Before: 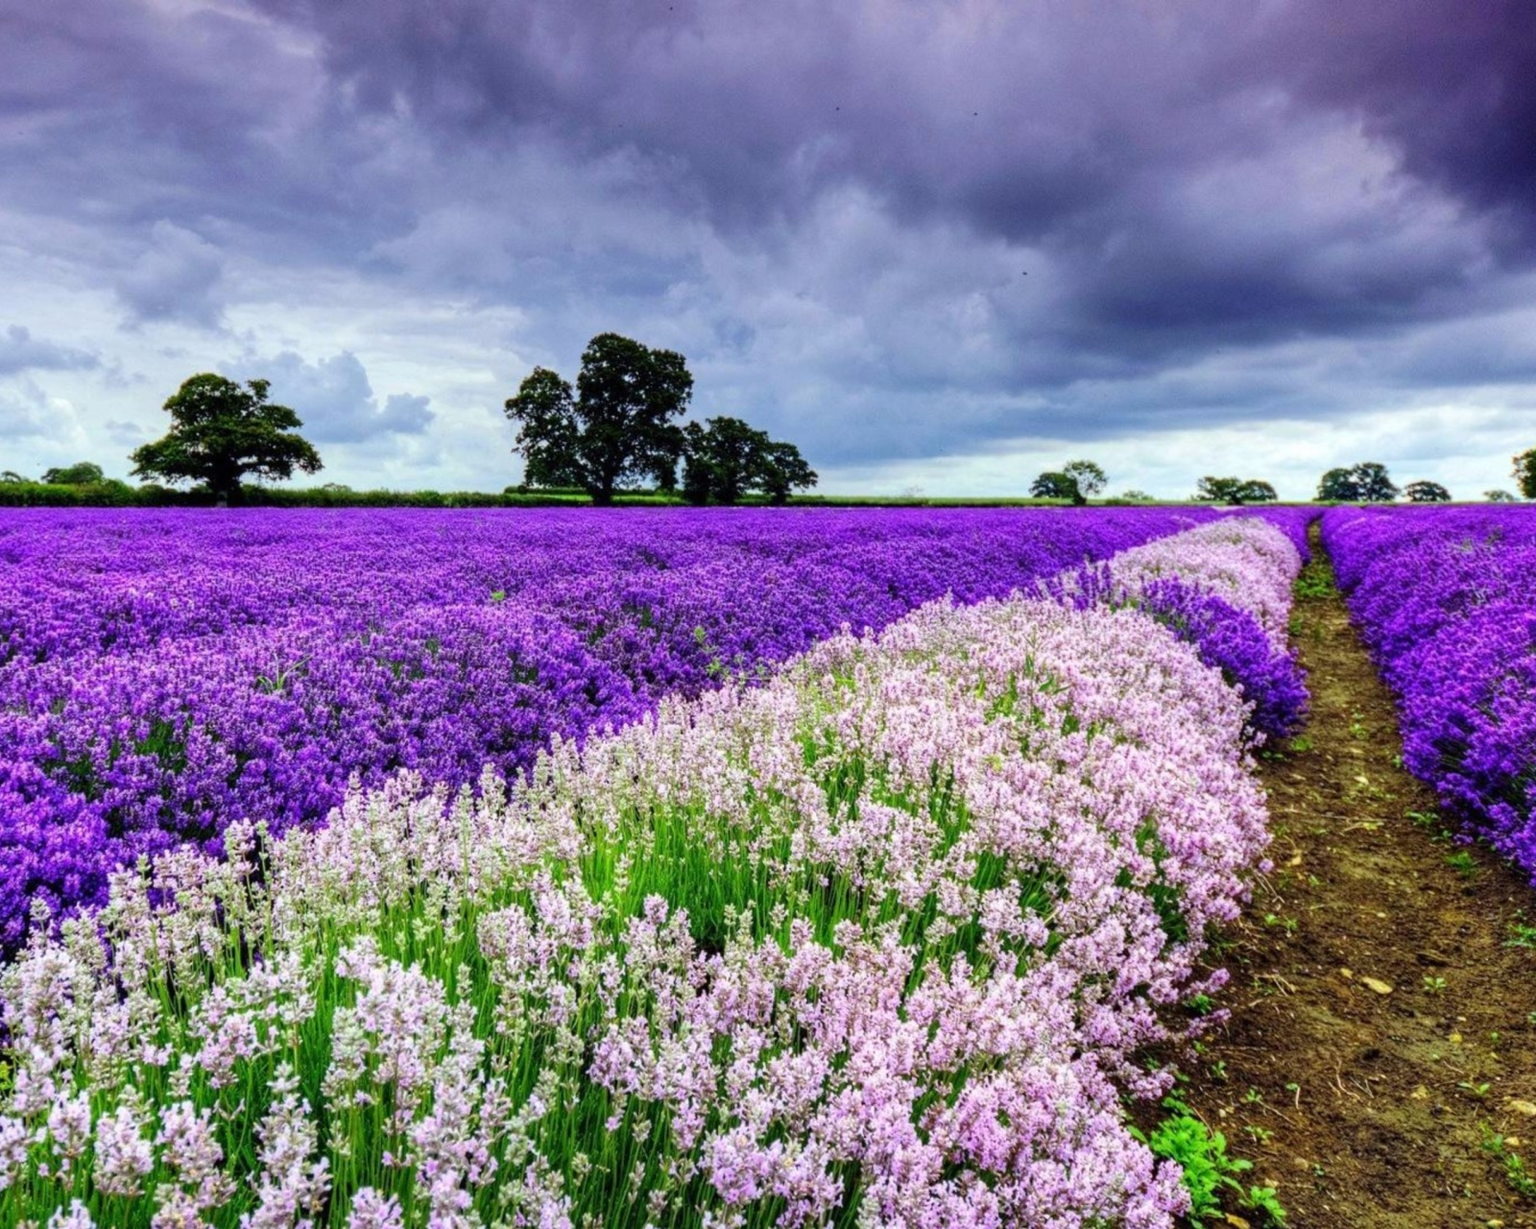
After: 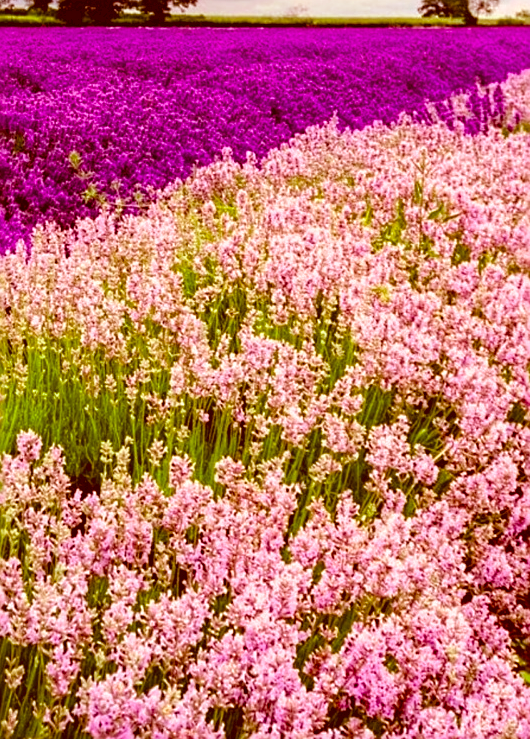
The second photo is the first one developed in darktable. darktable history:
color correction: highlights a* 9.03, highlights b* 8.71, shadows a* 40, shadows b* 40, saturation 0.8
sharpen: on, module defaults
velvia: strength 32%, mid-tones bias 0.2
crop: left 40.878%, top 39.176%, right 25.993%, bottom 3.081%
